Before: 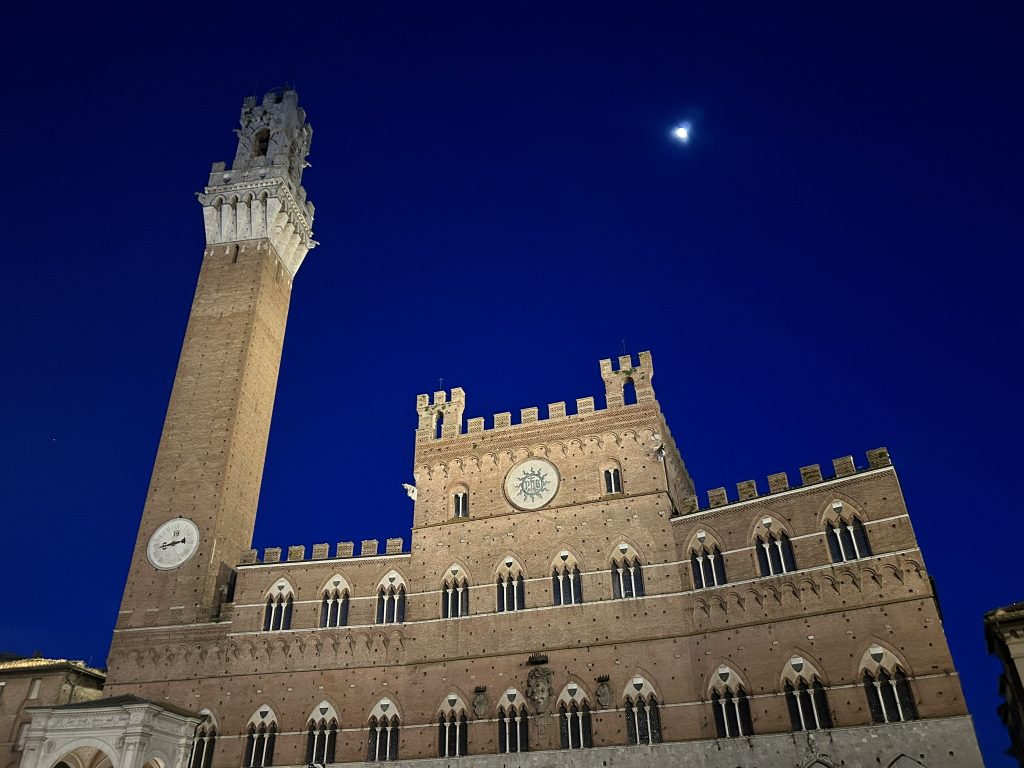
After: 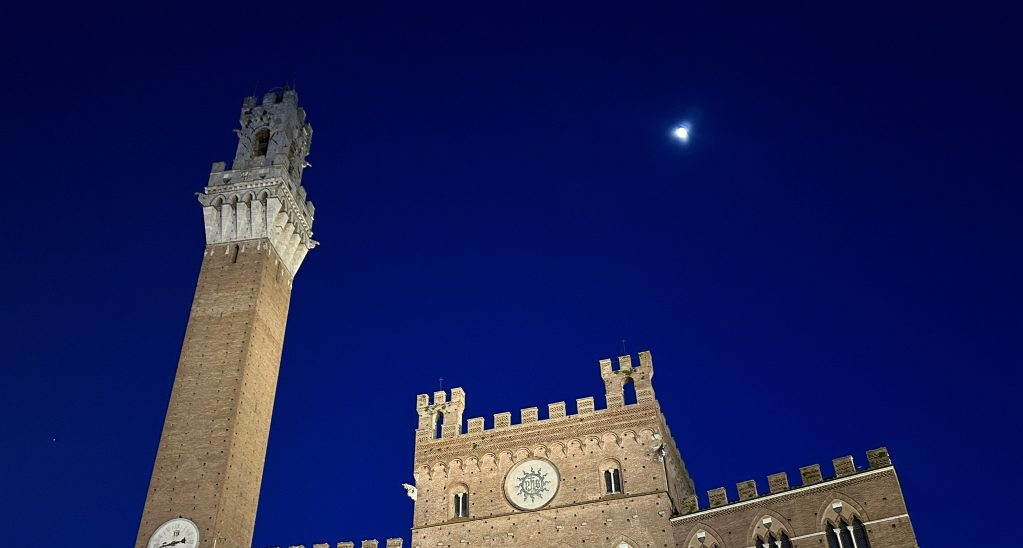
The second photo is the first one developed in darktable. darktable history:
crop: bottom 28.576%
shadows and highlights: shadows 0, highlights 40
exposure: compensate highlight preservation false
